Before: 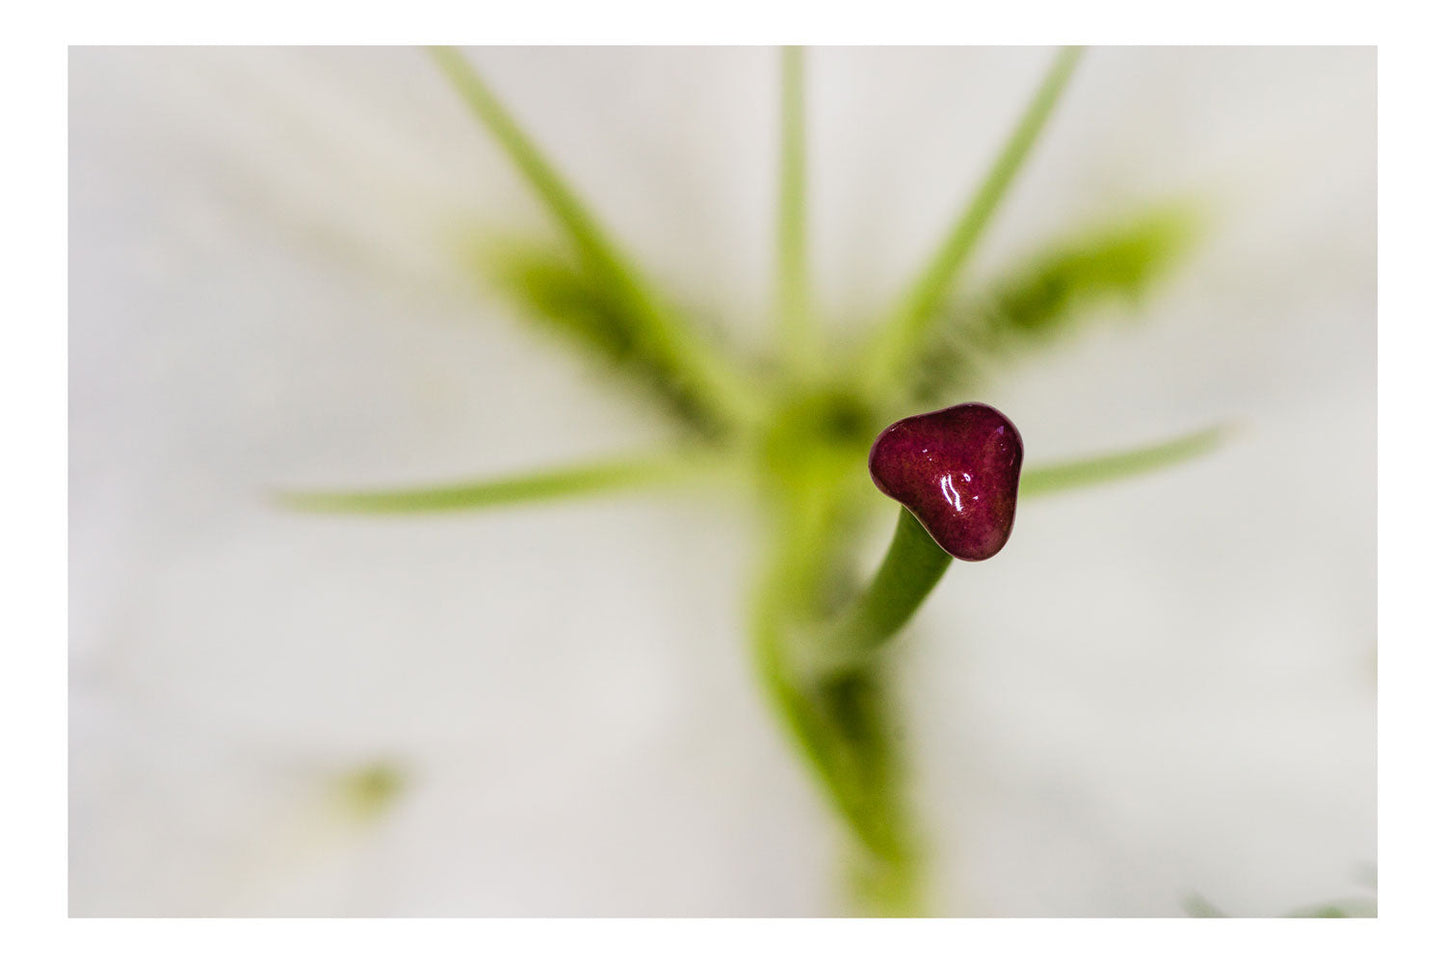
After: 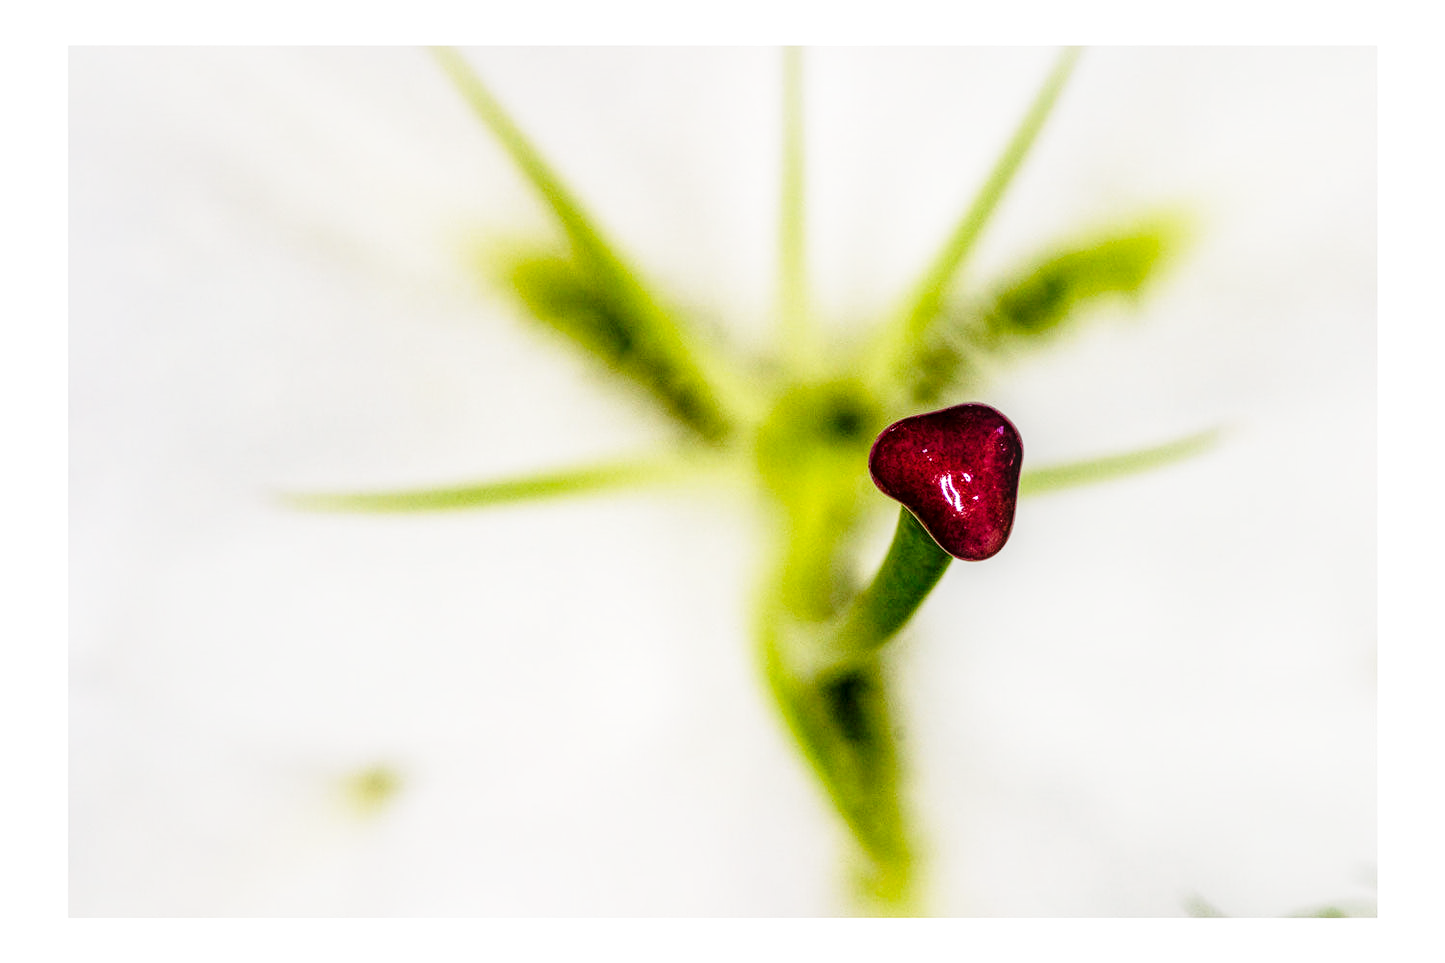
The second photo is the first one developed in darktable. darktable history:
base curve: curves: ch0 [(0, 0) (0.04, 0.03) (0.133, 0.232) (0.448, 0.748) (0.843, 0.968) (1, 1)], preserve colors none
local contrast: highlights 21%, detail 150%
